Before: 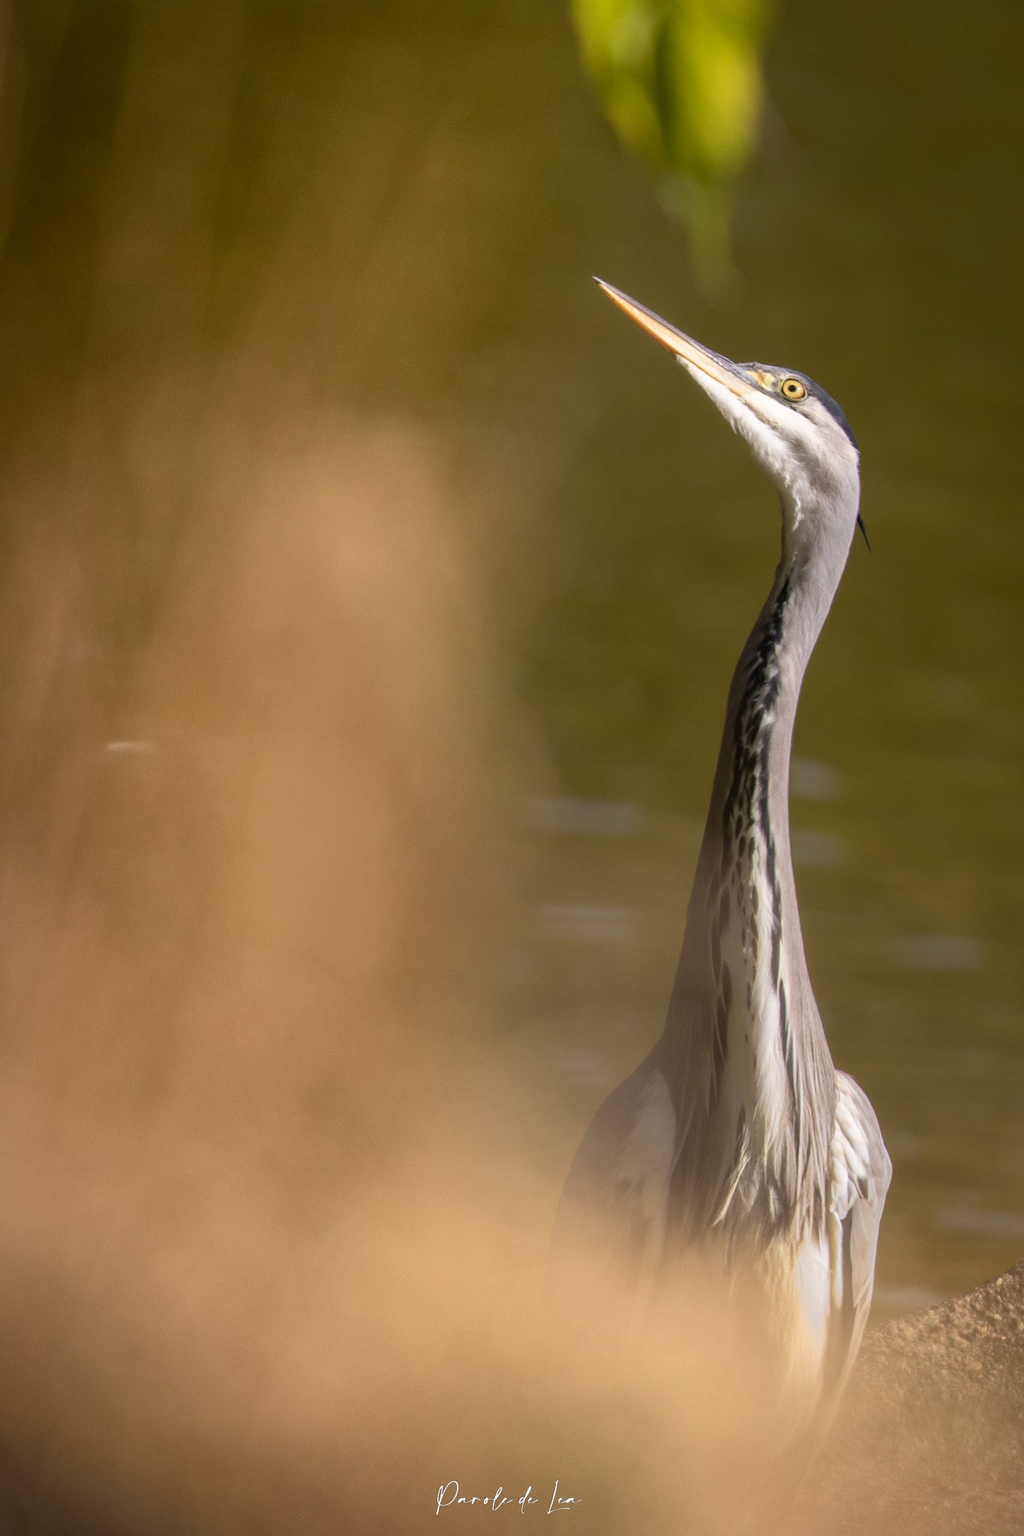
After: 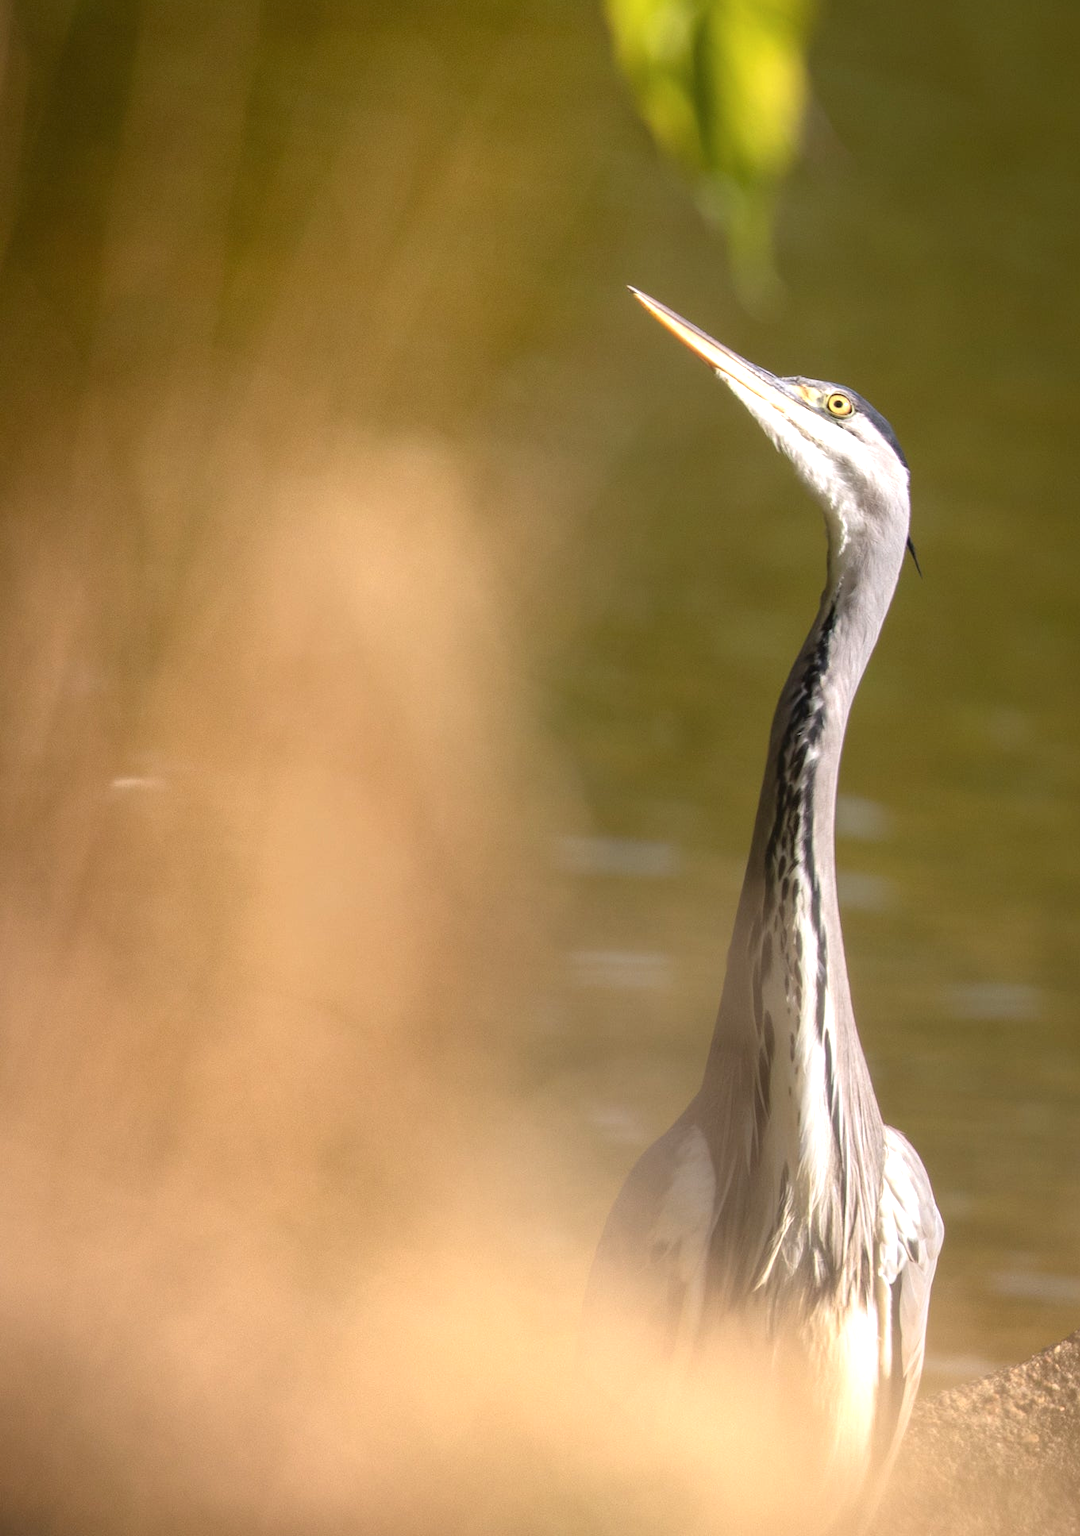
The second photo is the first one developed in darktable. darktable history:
crop: top 0.448%, right 0.264%, bottom 5.045%
exposure: exposure 0.74 EV, compensate highlight preservation false
contrast brightness saturation: saturation -0.04
